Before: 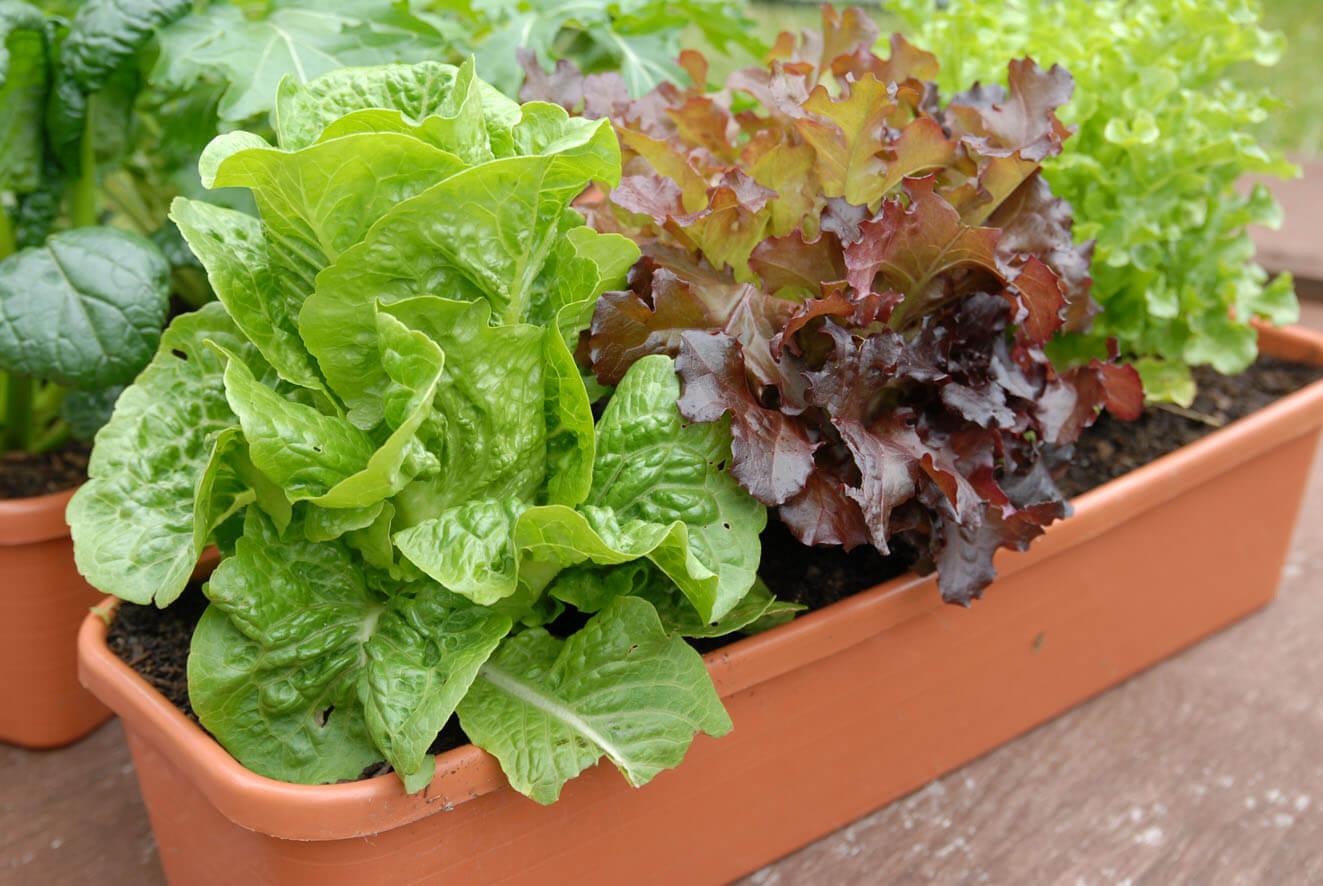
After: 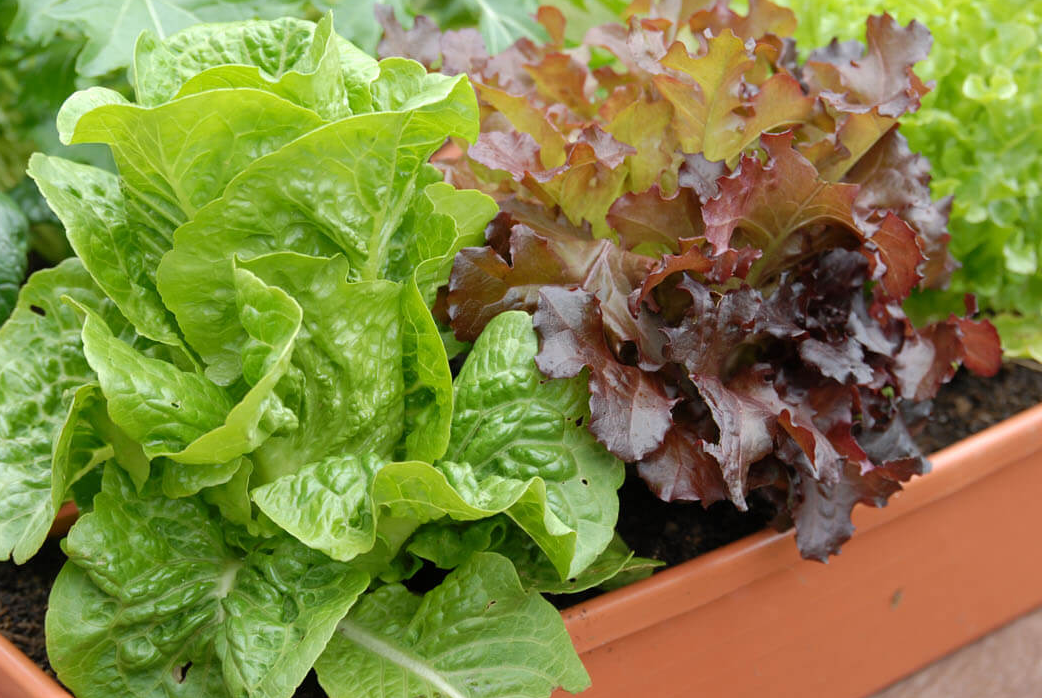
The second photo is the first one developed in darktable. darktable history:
crop and rotate: left 10.742%, top 5.053%, right 10.484%, bottom 16.164%
